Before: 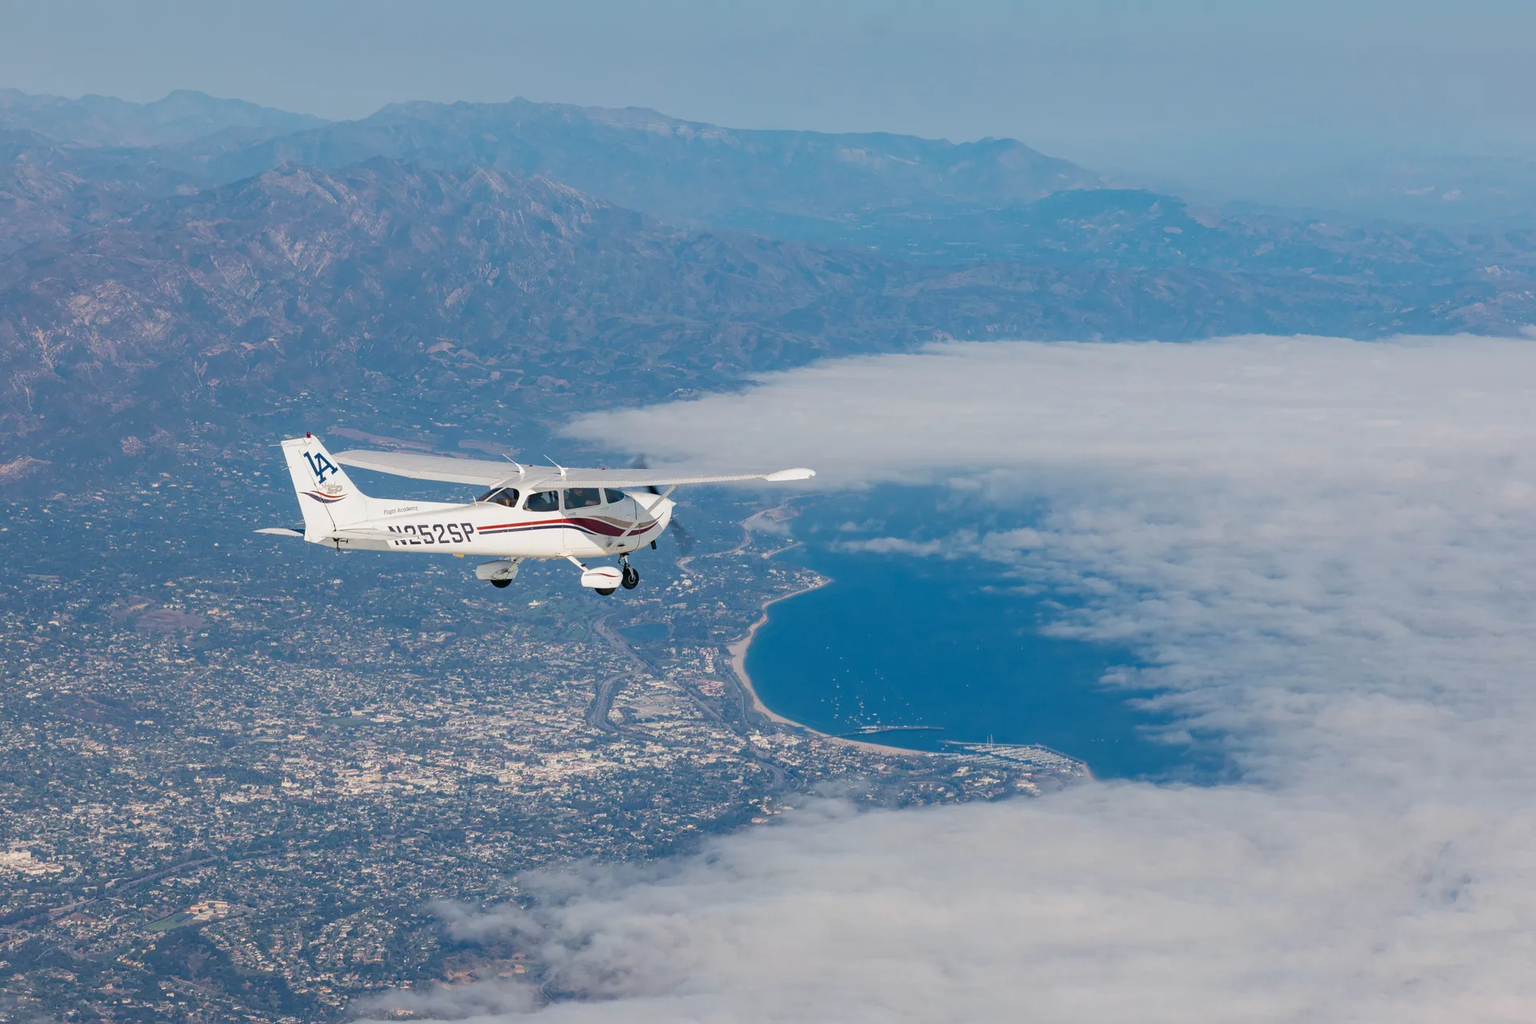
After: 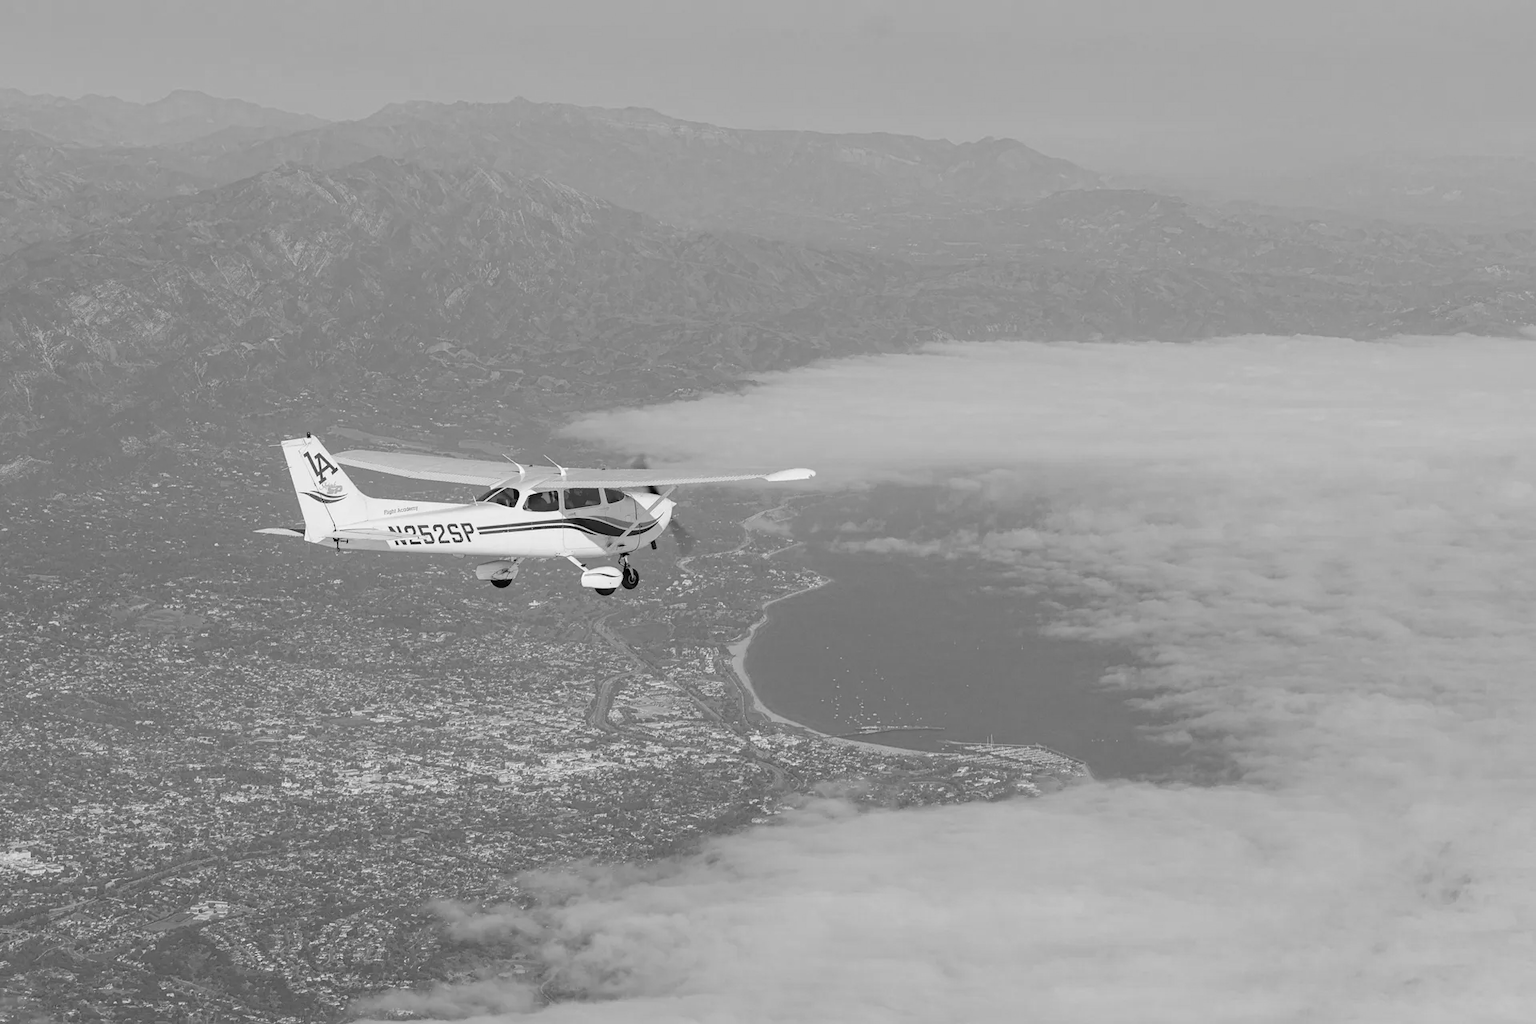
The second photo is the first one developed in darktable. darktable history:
color calibration: output gray [0.23, 0.37, 0.4, 0], illuminant custom, x 0.371, y 0.382, temperature 4282.83 K
color balance rgb: linear chroma grading › shadows 10.265%, linear chroma grading › highlights 9.69%, linear chroma grading › global chroma 15.068%, linear chroma grading › mid-tones 14.561%, perceptual saturation grading › global saturation 39.071%, perceptual saturation grading › highlights -25.322%, perceptual saturation grading › mid-tones 35.622%, perceptual saturation grading › shadows 34.526%
